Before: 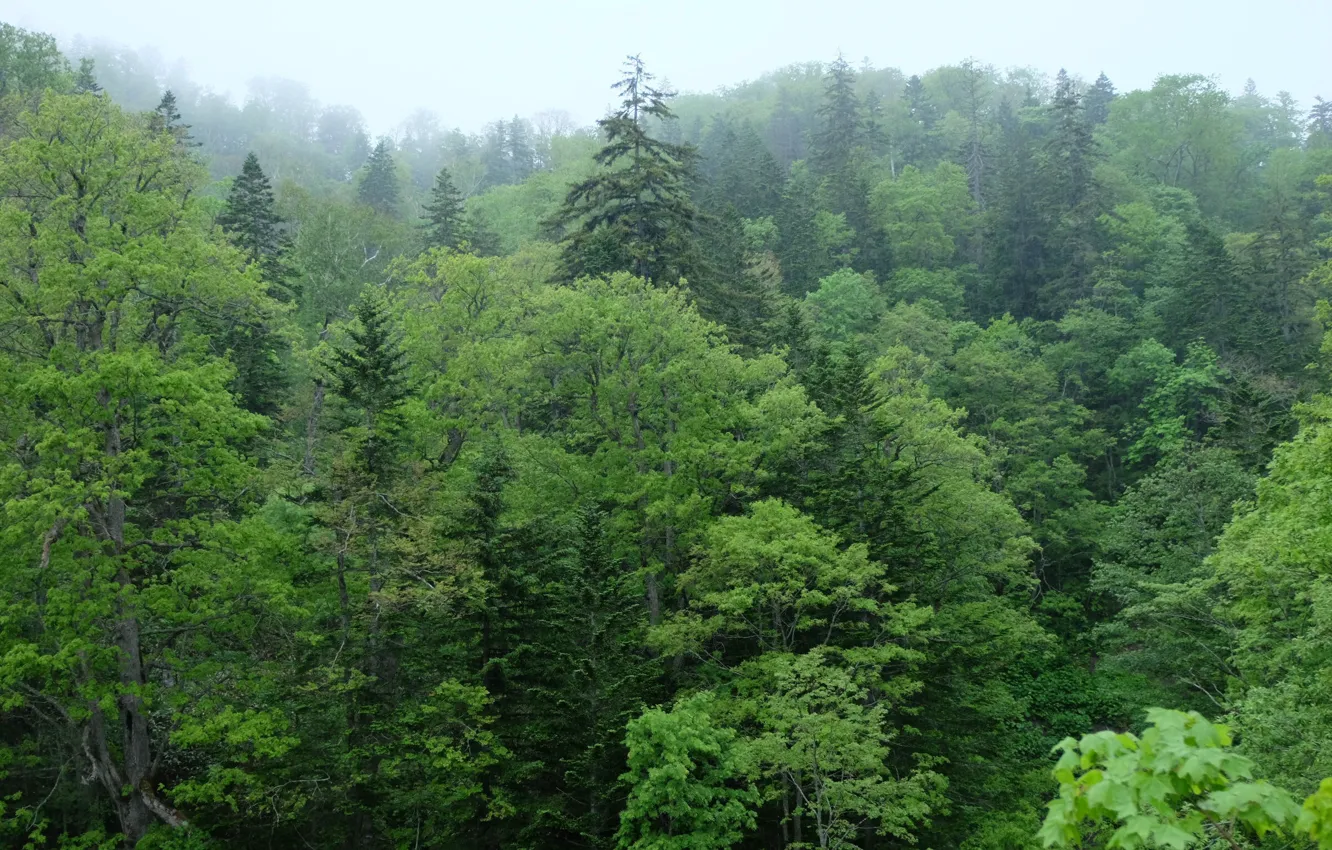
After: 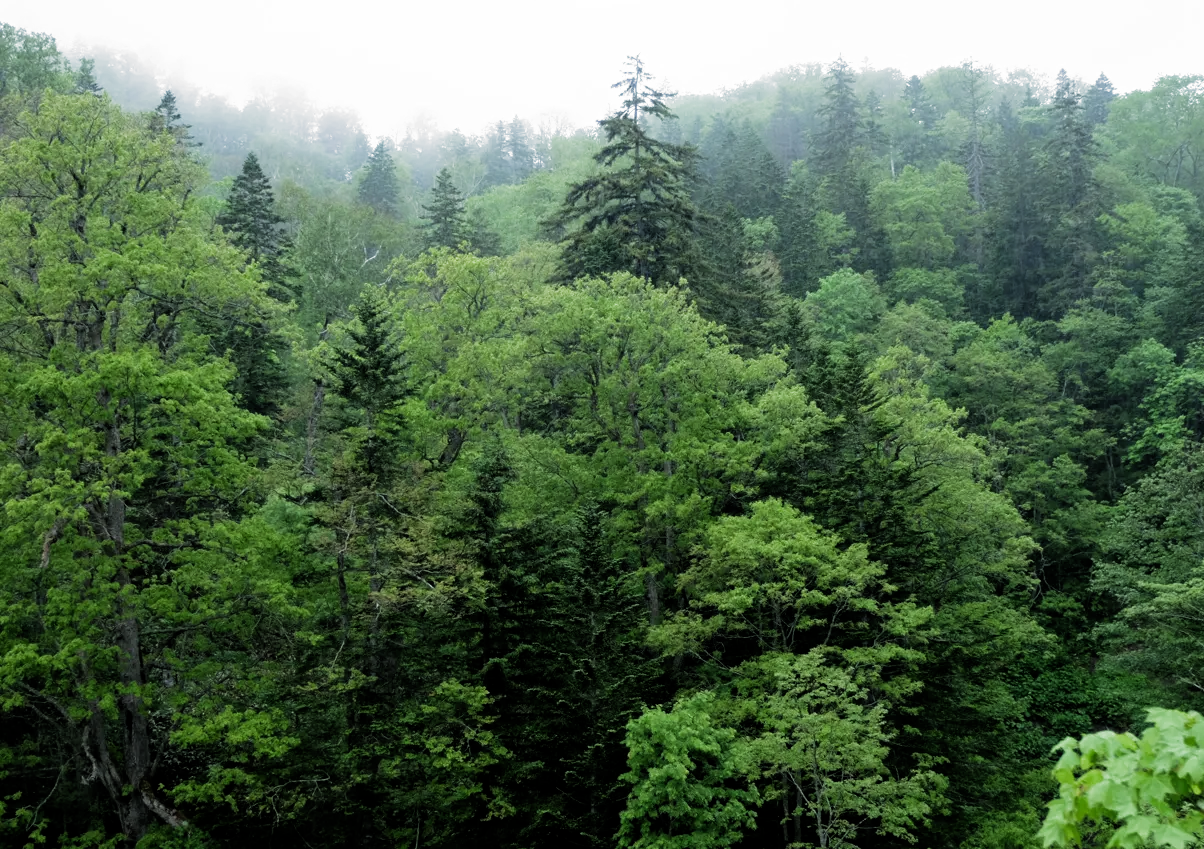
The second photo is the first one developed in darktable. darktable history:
filmic rgb: black relative exposure -8.26 EV, white relative exposure 2.2 EV, target white luminance 99.956%, hardness 7.14, latitude 75.04%, contrast 1.315, highlights saturation mix -2.16%, shadows ↔ highlights balance 30.38%, add noise in highlights 0.001, color science v3 (2019), use custom middle-gray values true, iterations of high-quality reconstruction 10, contrast in highlights soft
crop: right 9.49%, bottom 0.033%
